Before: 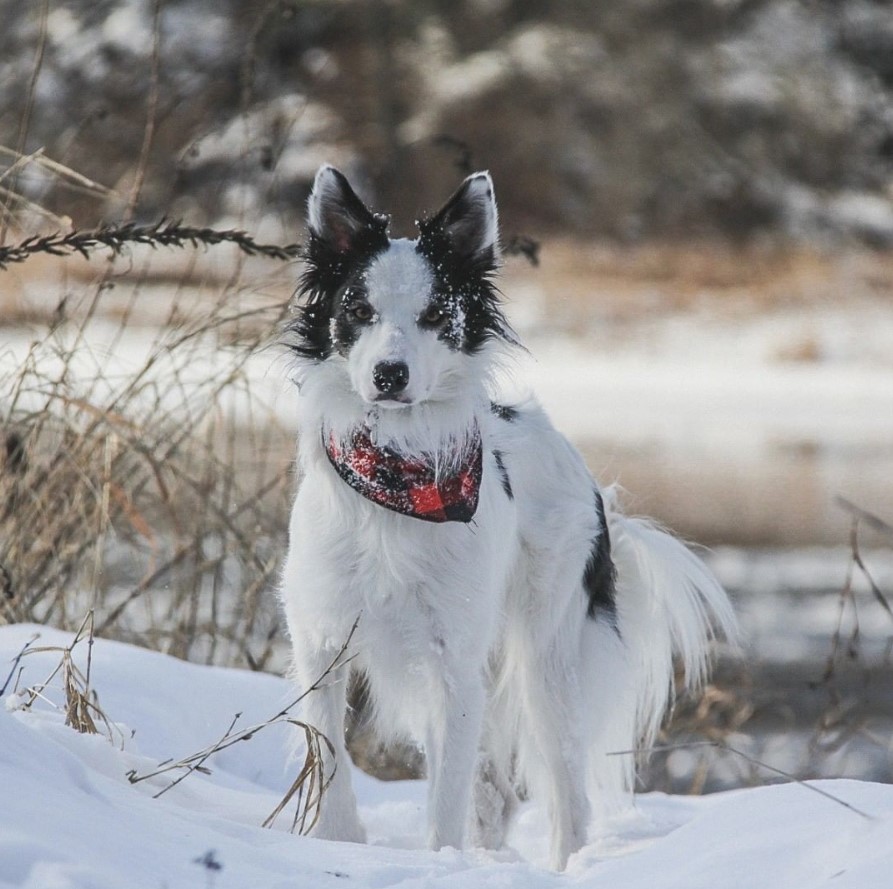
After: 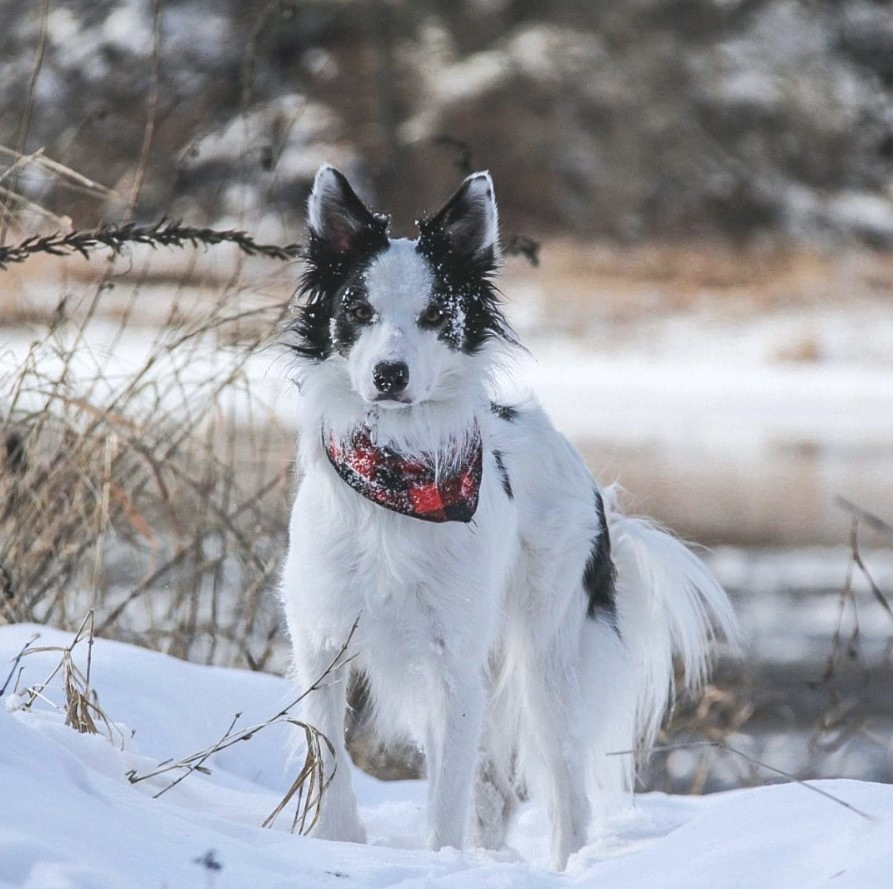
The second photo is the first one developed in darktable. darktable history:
tone equalizer: edges refinement/feathering 500, mask exposure compensation -1.57 EV, preserve details no
exposure: exposure 0.202 EV, compensate exposure bias true, compensate highlight preservation false
color correction: highlights a* -0.073, highlights b* -5.12, shadows a* -0.137, shadows b* -0.148
